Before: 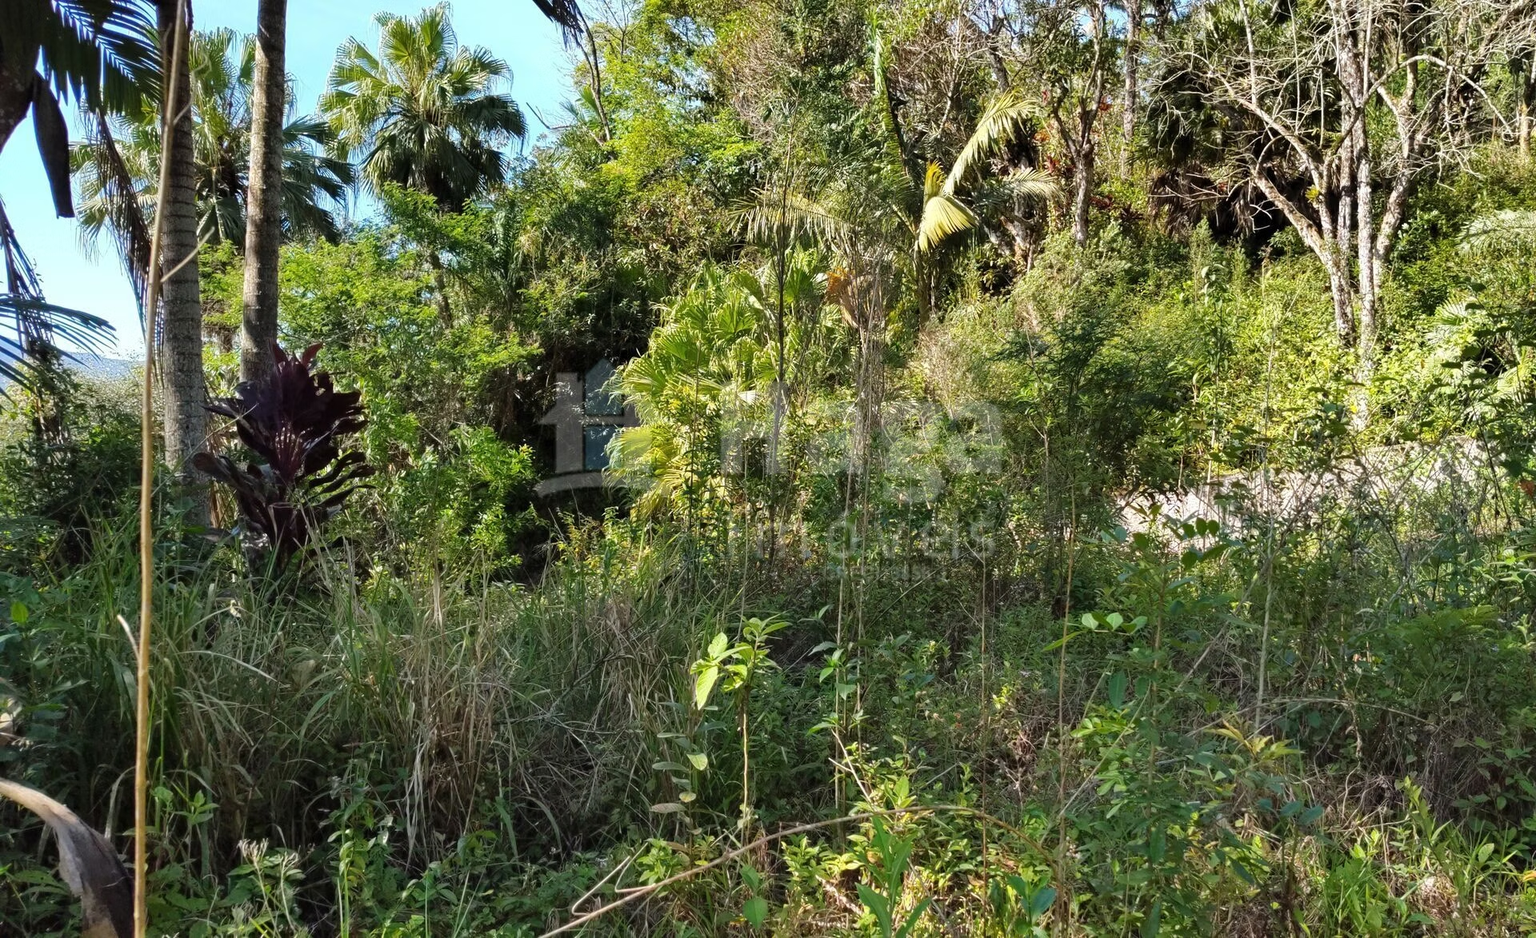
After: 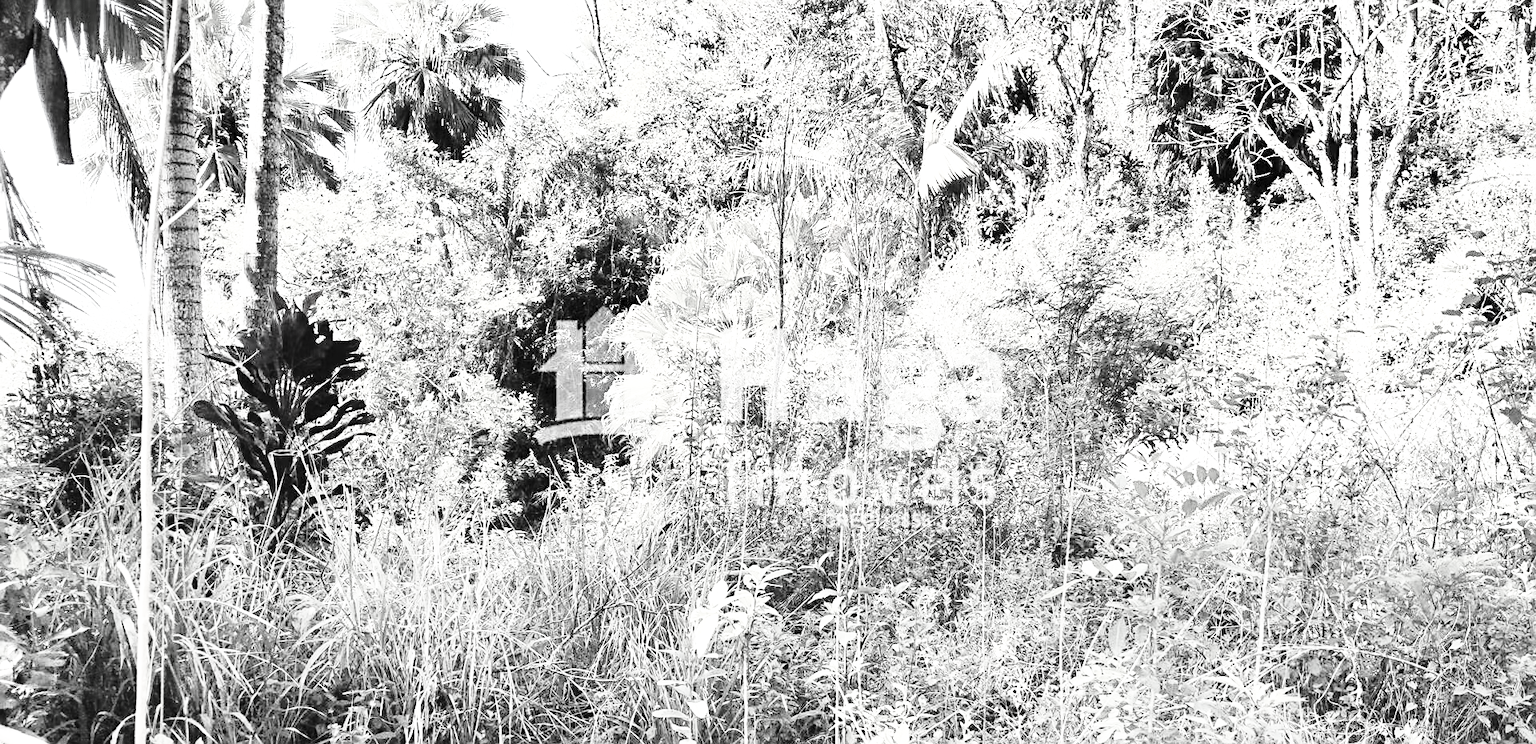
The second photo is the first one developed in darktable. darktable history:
sharpen: on, module defaults
exposure: black level correction 0, exposure 1 EV, compensate highlight preservation false
contrast brightness saturation: contrast 0.515, brightness 0.486, saturation -0.982
tone curve: curves: ch0 [(0, 0) (0.003, 0.019) (0.011, 0.019) (0.025, 0.023) (0.044, 0.032) (0.069, 0.046) (0.1, 0.073) (0.136, 0.129) (0.177, 0.207) (0.224, 0.295) (0.277, 0.394) (0.335, 0.48) (0.399, 0.524) (0.468, 0.575) (0.543, 0.628) (0.623, 0.684) (0.709, 0.739) (0.801, 0.808) (0.898, 0.9) (1, 1)], preserve colors none
crop and rotate: top 5.651%, bottom 15.002%
base curve: curves: ch0 [(0, 0) (0.028, 0.03) (0.121, 0.232) (0.46, 0.748) (0.859, 0.968) (1, 1)], preserve colors none
